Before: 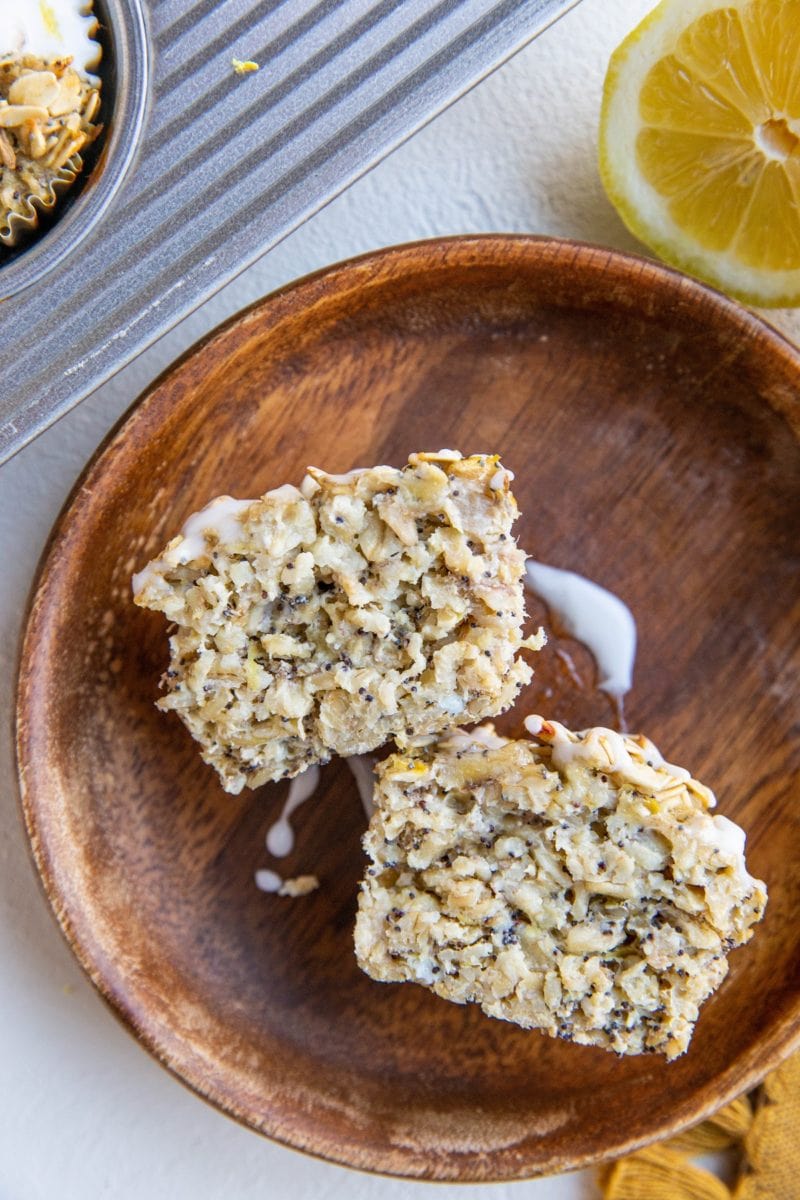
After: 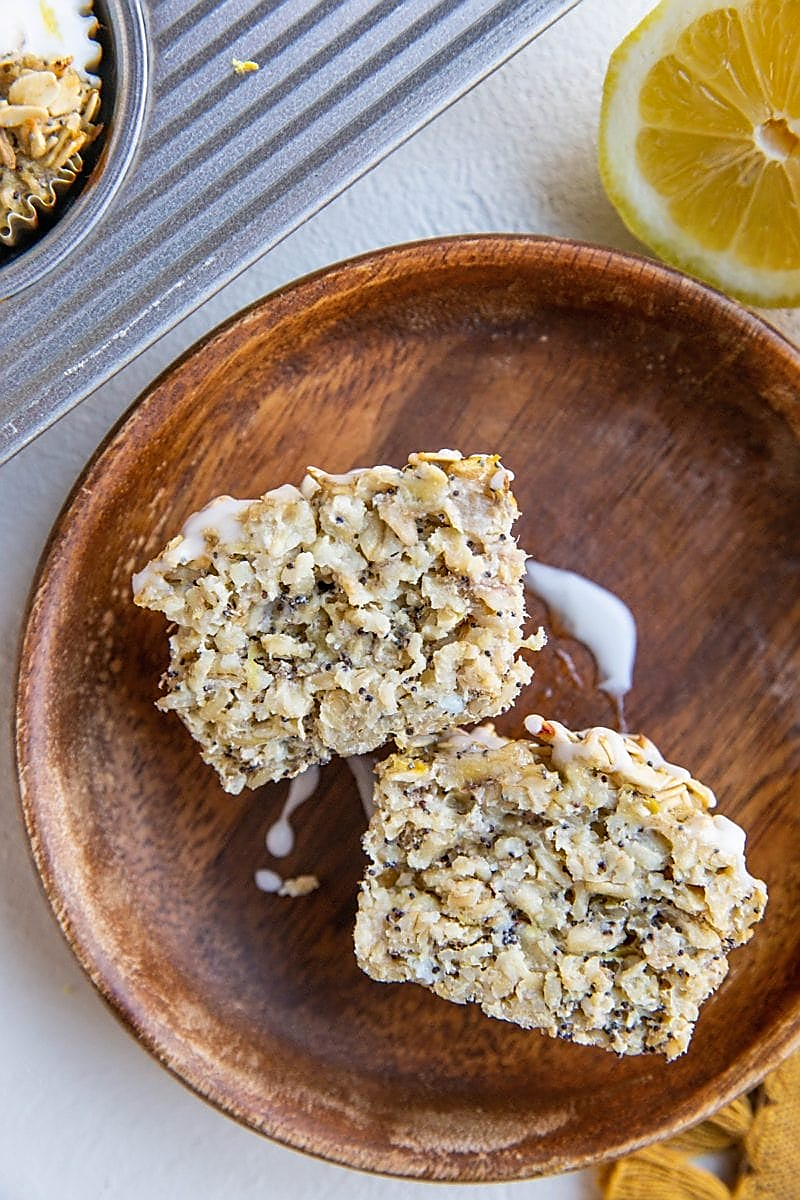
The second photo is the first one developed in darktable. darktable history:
sharpen: radius 1.359, amount 1.242, threshold 0.842
shadows and highlights: shadows 29.6, highlights -30.28, low approximation 0.01, soften with gaussian
